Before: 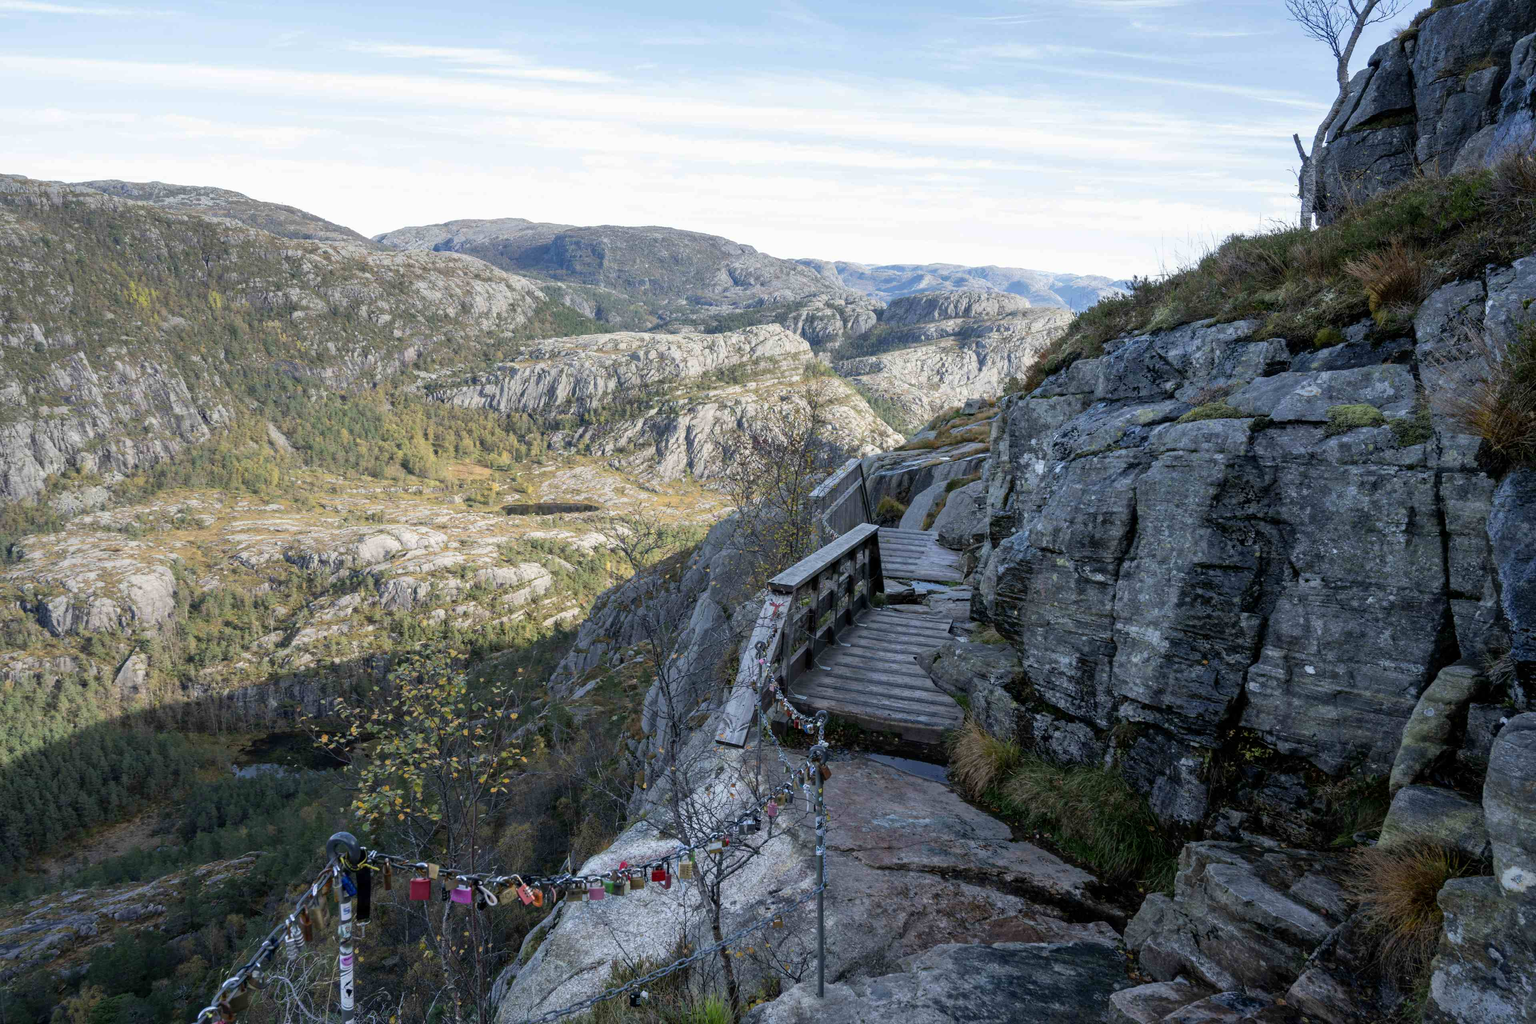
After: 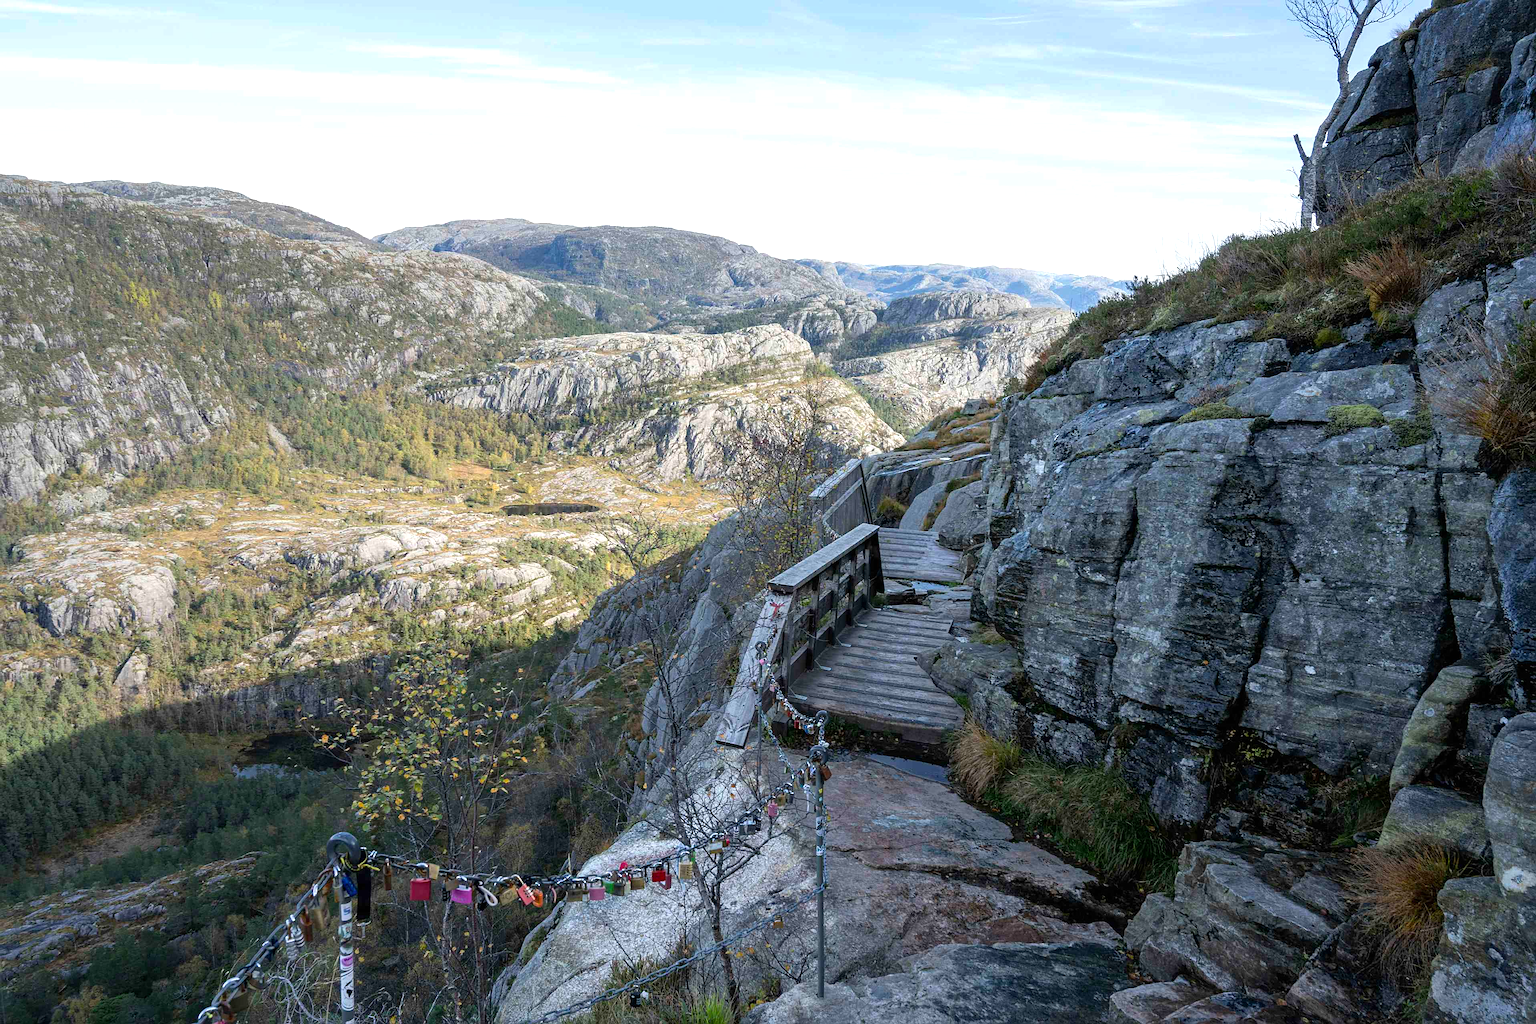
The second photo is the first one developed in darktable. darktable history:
exposure: black level correction 0, exposure 0.3 EV, compensate highlight preservation false
sharpen: on, module defaults
tone equalizer: on, module defaults
